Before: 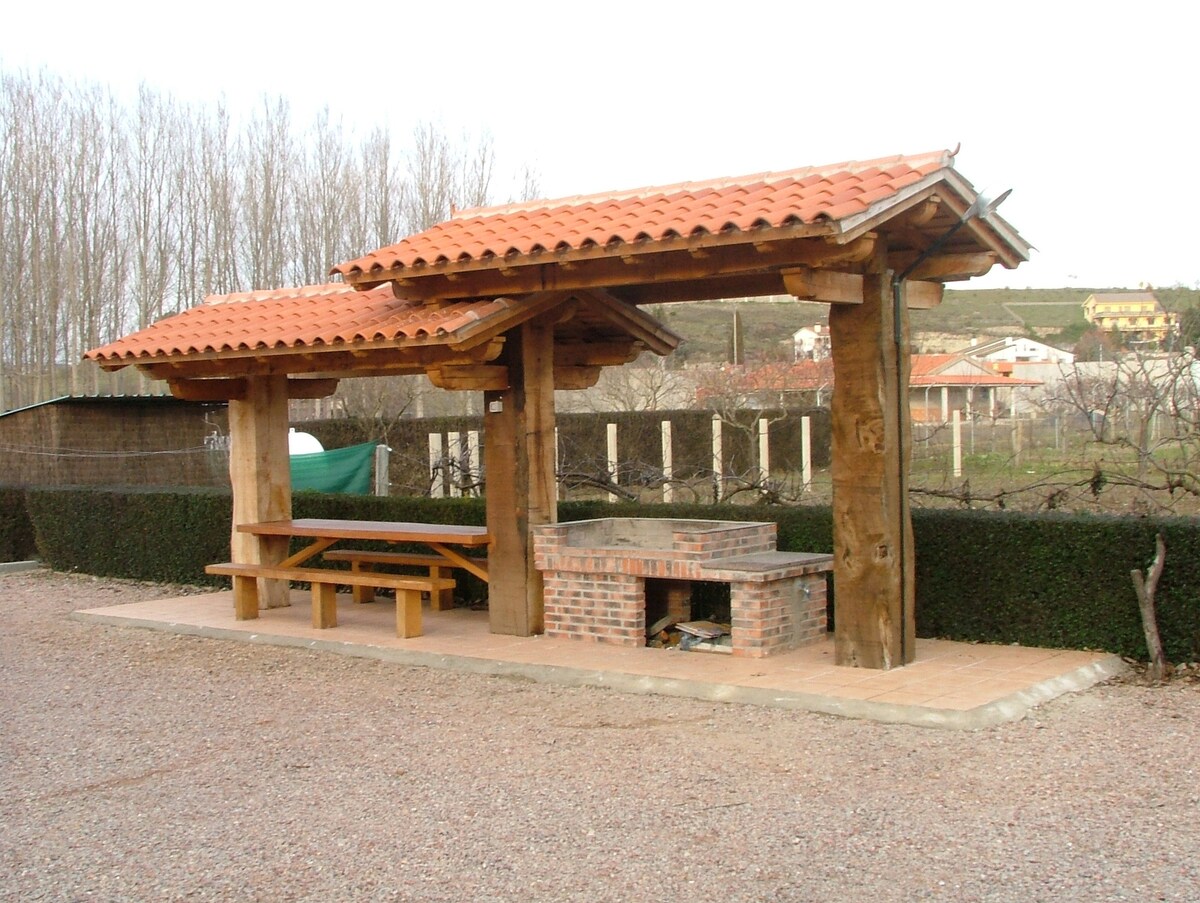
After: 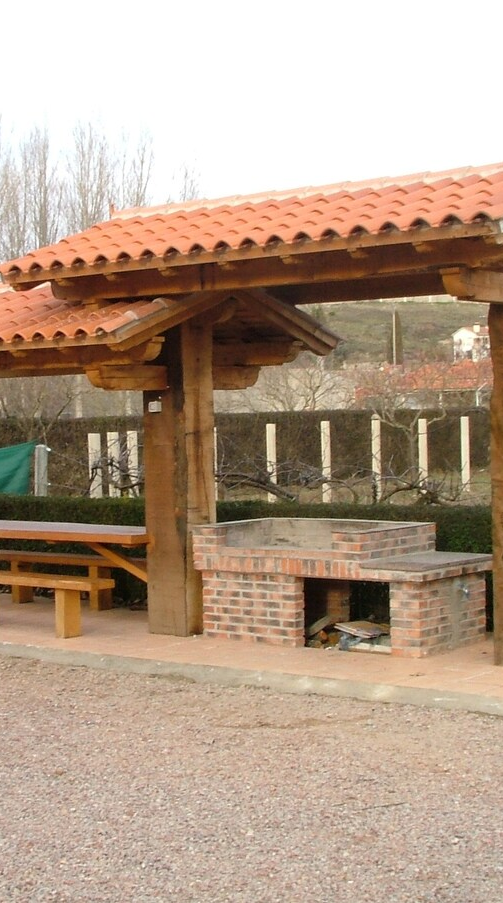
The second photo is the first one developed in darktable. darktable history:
crop: left 28.492%, right 29.546%
